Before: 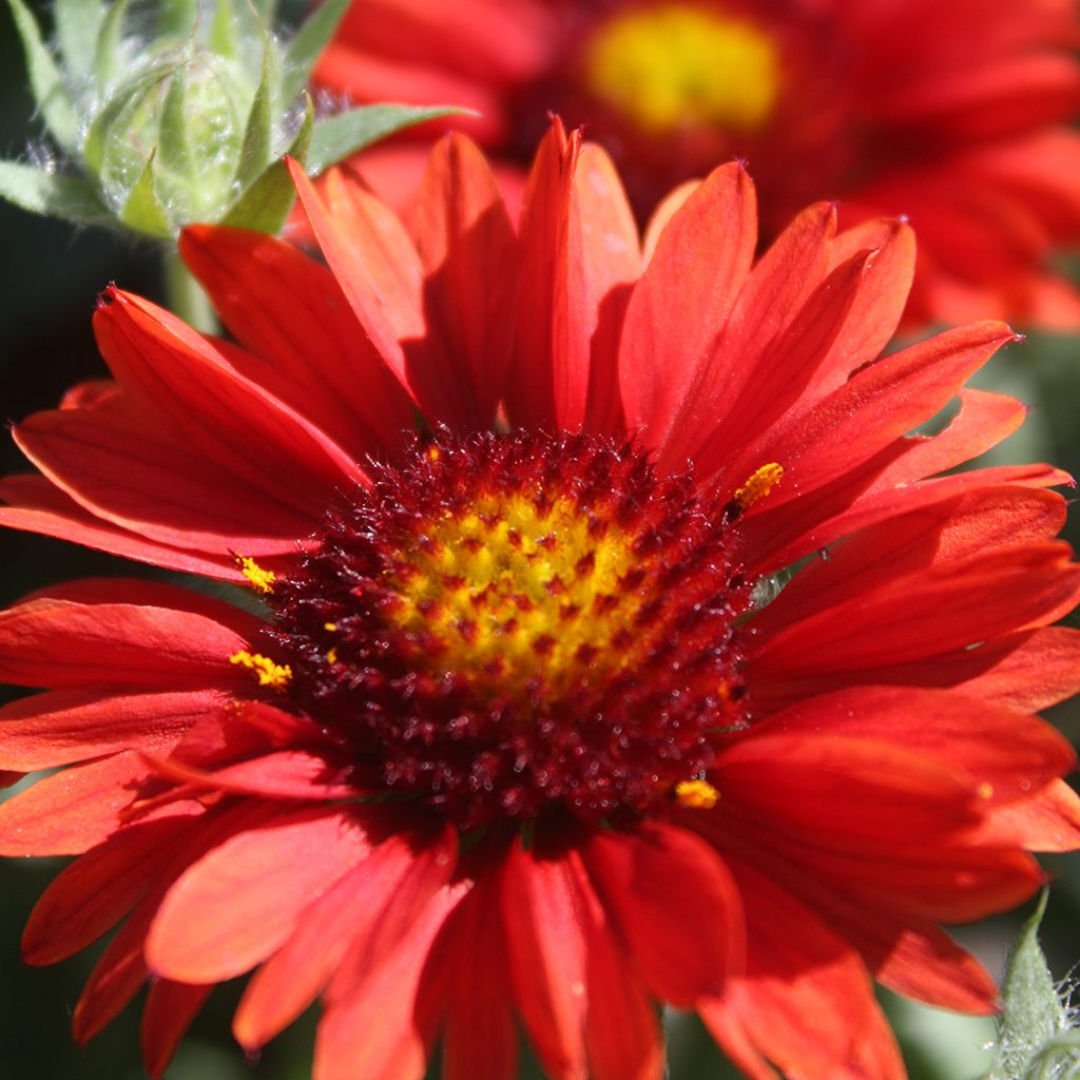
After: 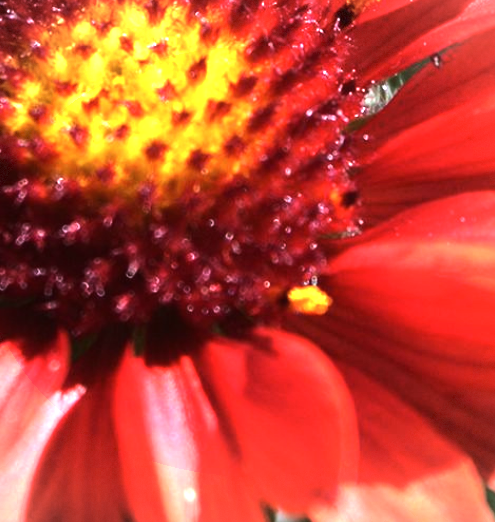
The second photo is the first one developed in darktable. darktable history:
crop: left 35.976%, top 45.819%, right 18.162%, bottom 5.807%
exposure: black level correction 0, exposure 0.95 EV, compensate exposure bias true, compensate highlight preservation false
vignetting: fall-off start 100%, fall-off radius 71%, brightness -0.434, saturation -0.2, width/height ratio 1.178, dithering 8-bit output, unbound false
shadows and highlights: shadows -24.28, highlights 49.77, soften with gaussian
white balance: red 0.924, blue 1.095
tone equalizer: -8 EV -1.08 EV, -7 EV -1.01 EV, -6 EV -0.867 EV, -5 EV -0.578 EV, -3 EV 0.578 EV, -2 EV 0.867 EV, -1 EV 1.01 EV, +0 EV 1.08 EV, edges refinement/feathering 500, mask exposure compensation -1.57 EV, preserve details no
contrast brightness saturation: saturation -0.05
